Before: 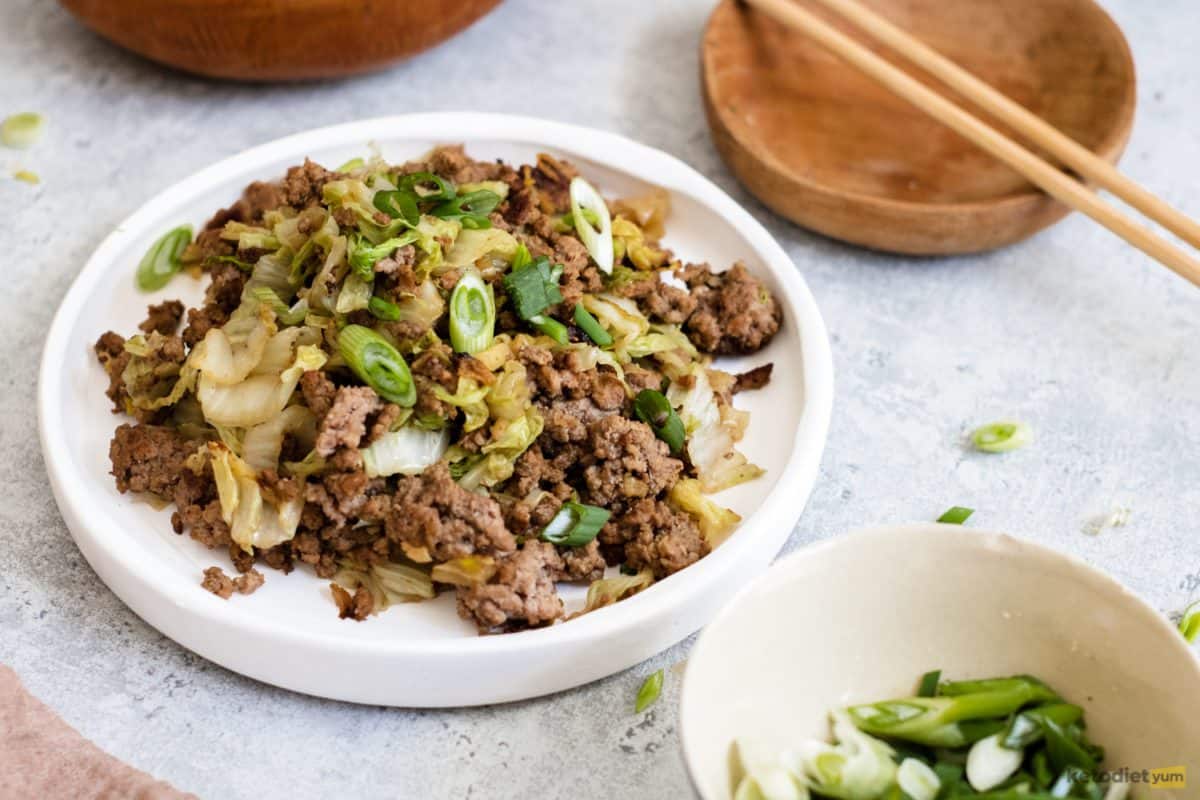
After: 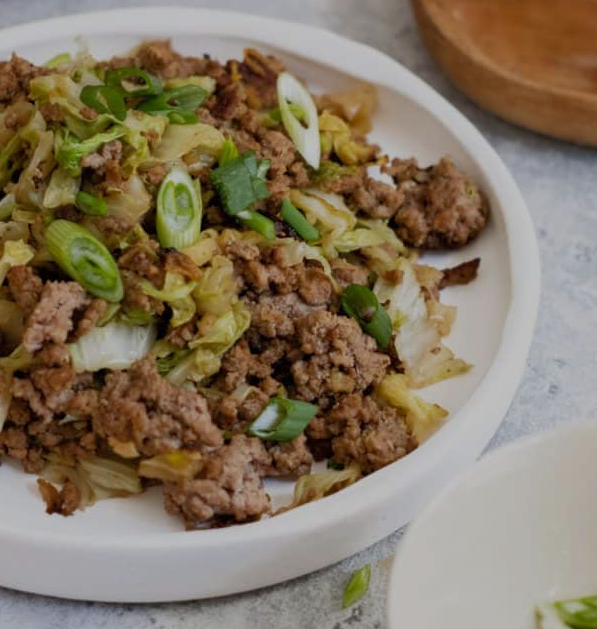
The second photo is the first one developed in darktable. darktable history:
tone equalizer: -8 EV -0.025 EV, -7 EV 0.024 EV, -6 EV -0.007 EV, -5 EV 0.005 EV, -4 EV -0.044 EV, -3 EV -0.234 EV, -2 EV -0.689 EV, -1 EV -0.987 EV, +0 EV -0.945 EV
crop and rotate: angle 0.024°, left 24.457%, top 13.208%, right 25.744%, bottom 8.022%
